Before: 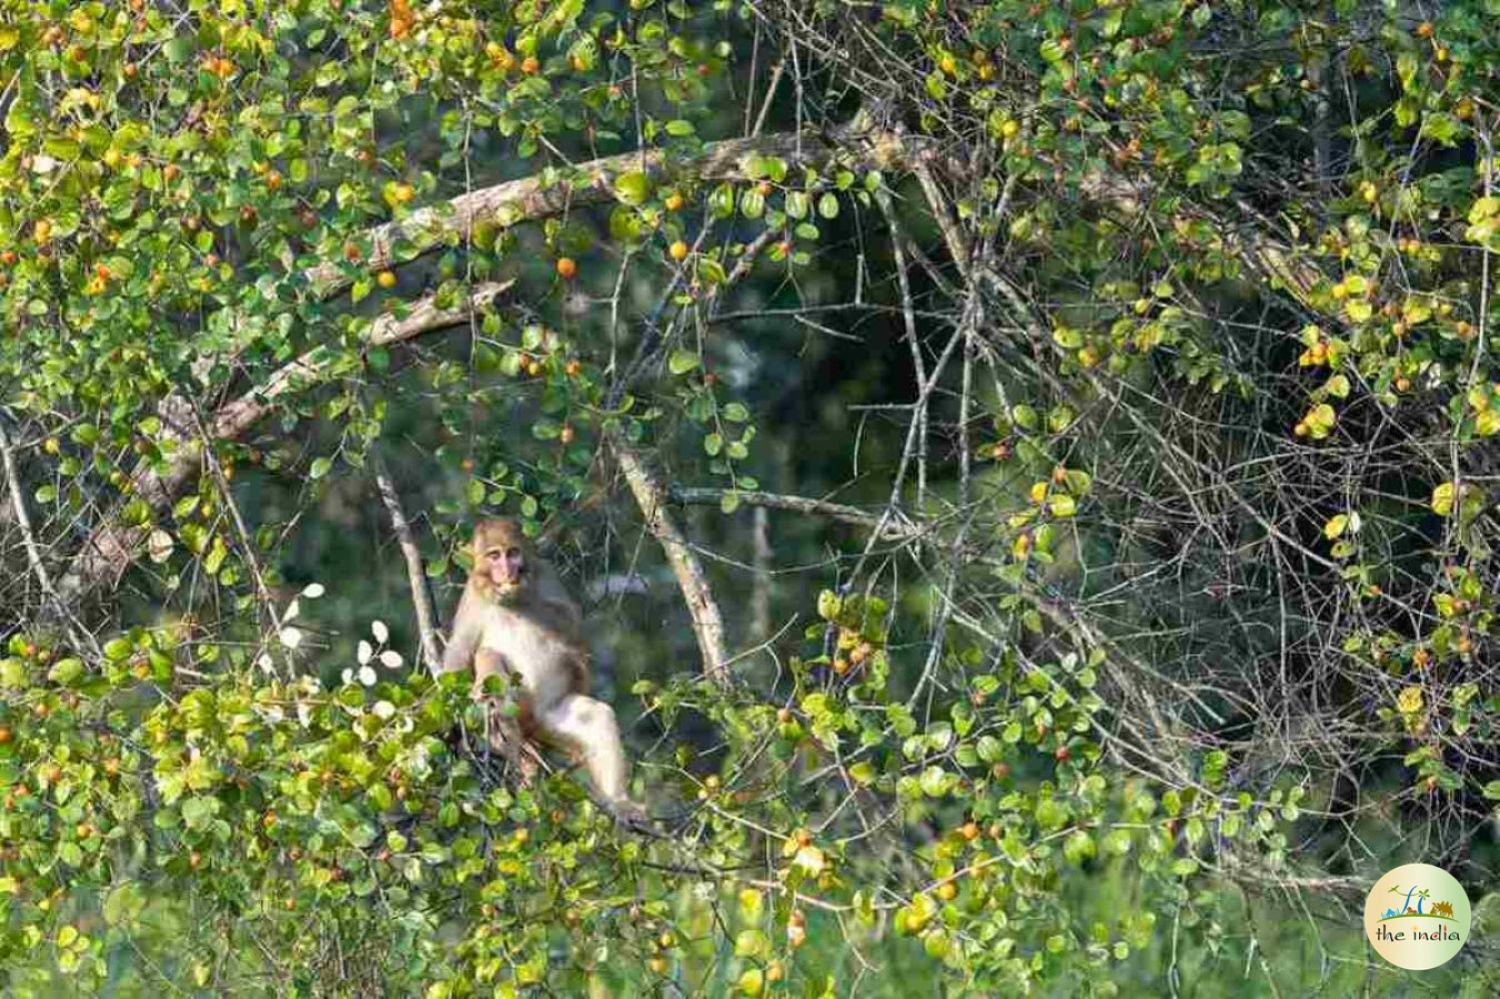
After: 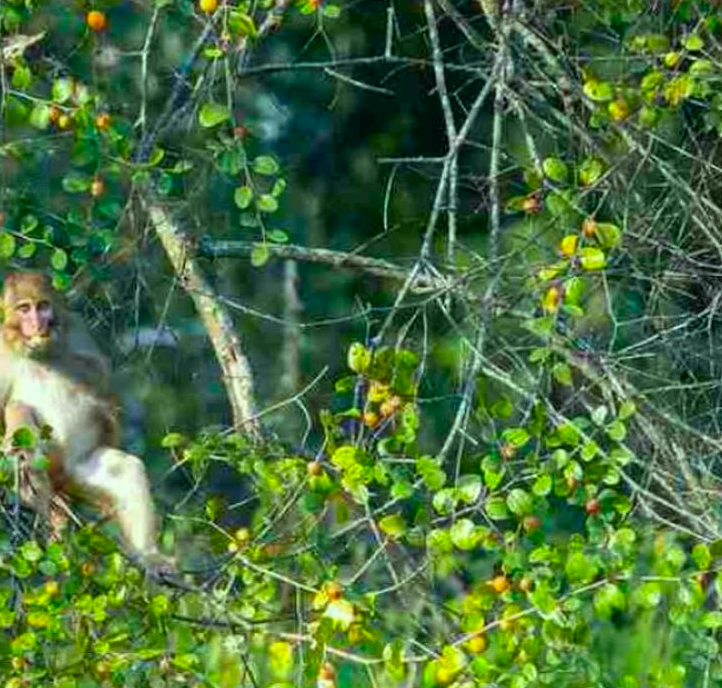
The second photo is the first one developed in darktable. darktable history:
crop: left 31.38%, top 24.773%, right 20.463%, bottom 6.349%
color correction: highlights a* -7.66, highlights b* 1.07, shadows a* -3.8, saturation 1.4
